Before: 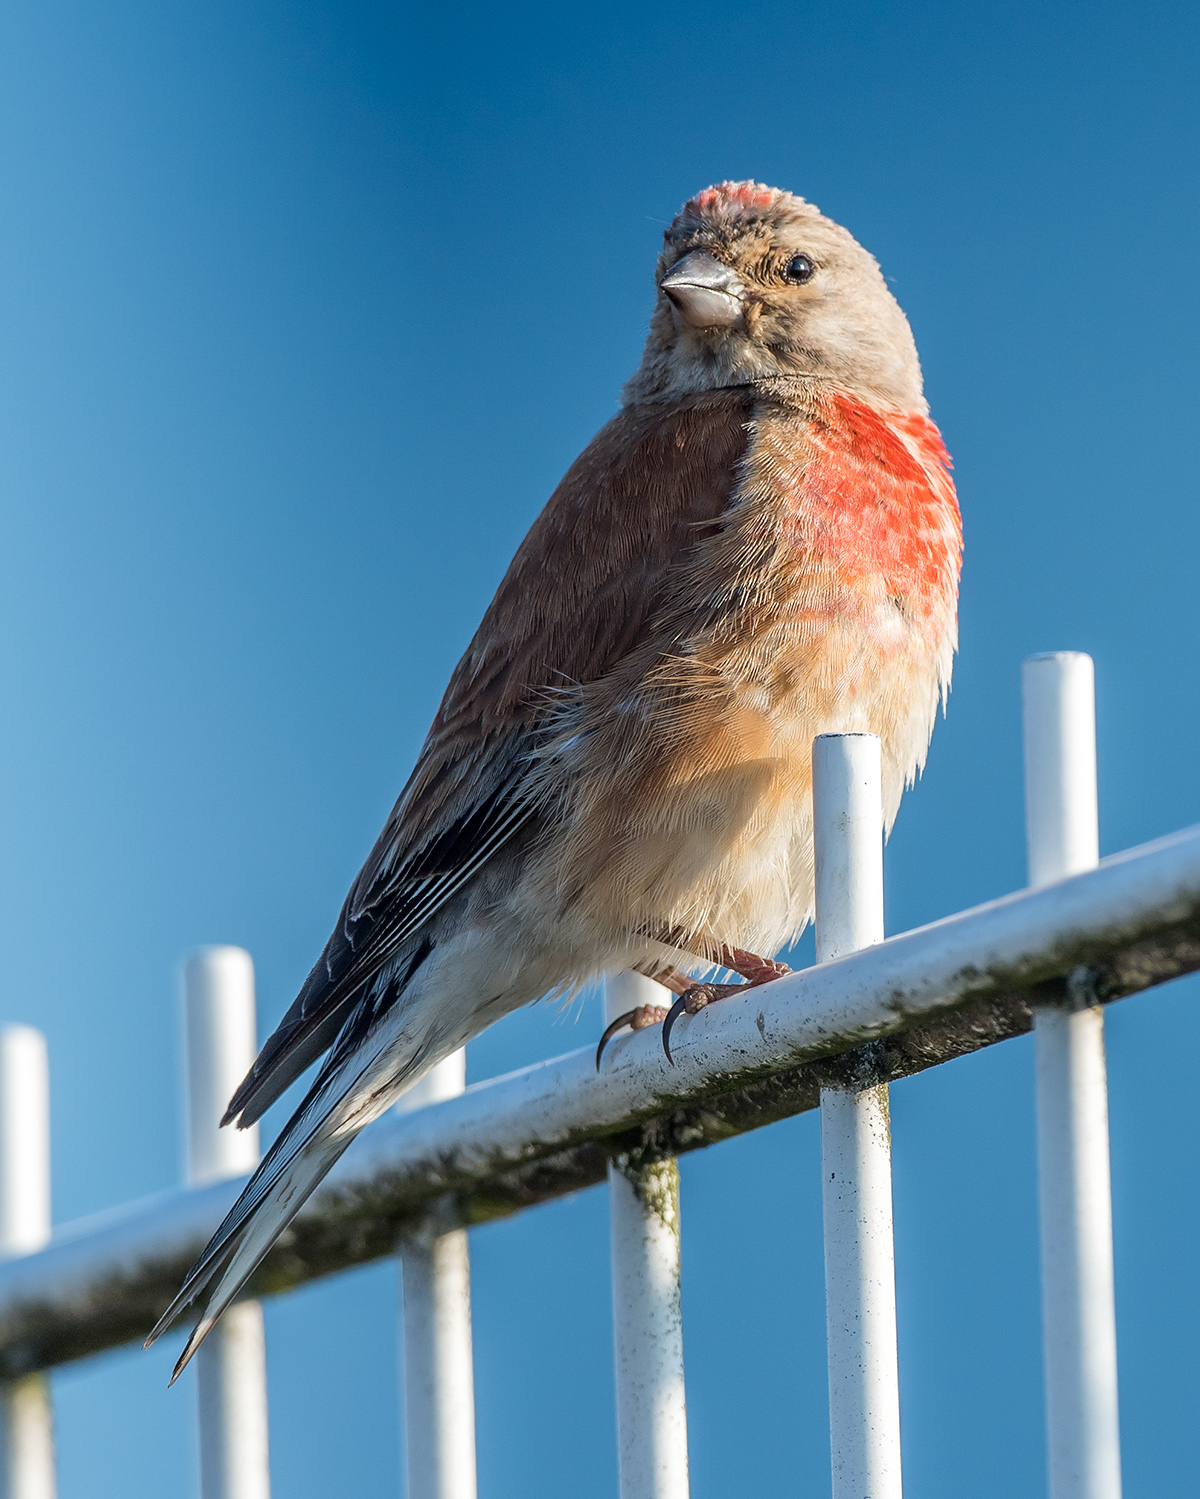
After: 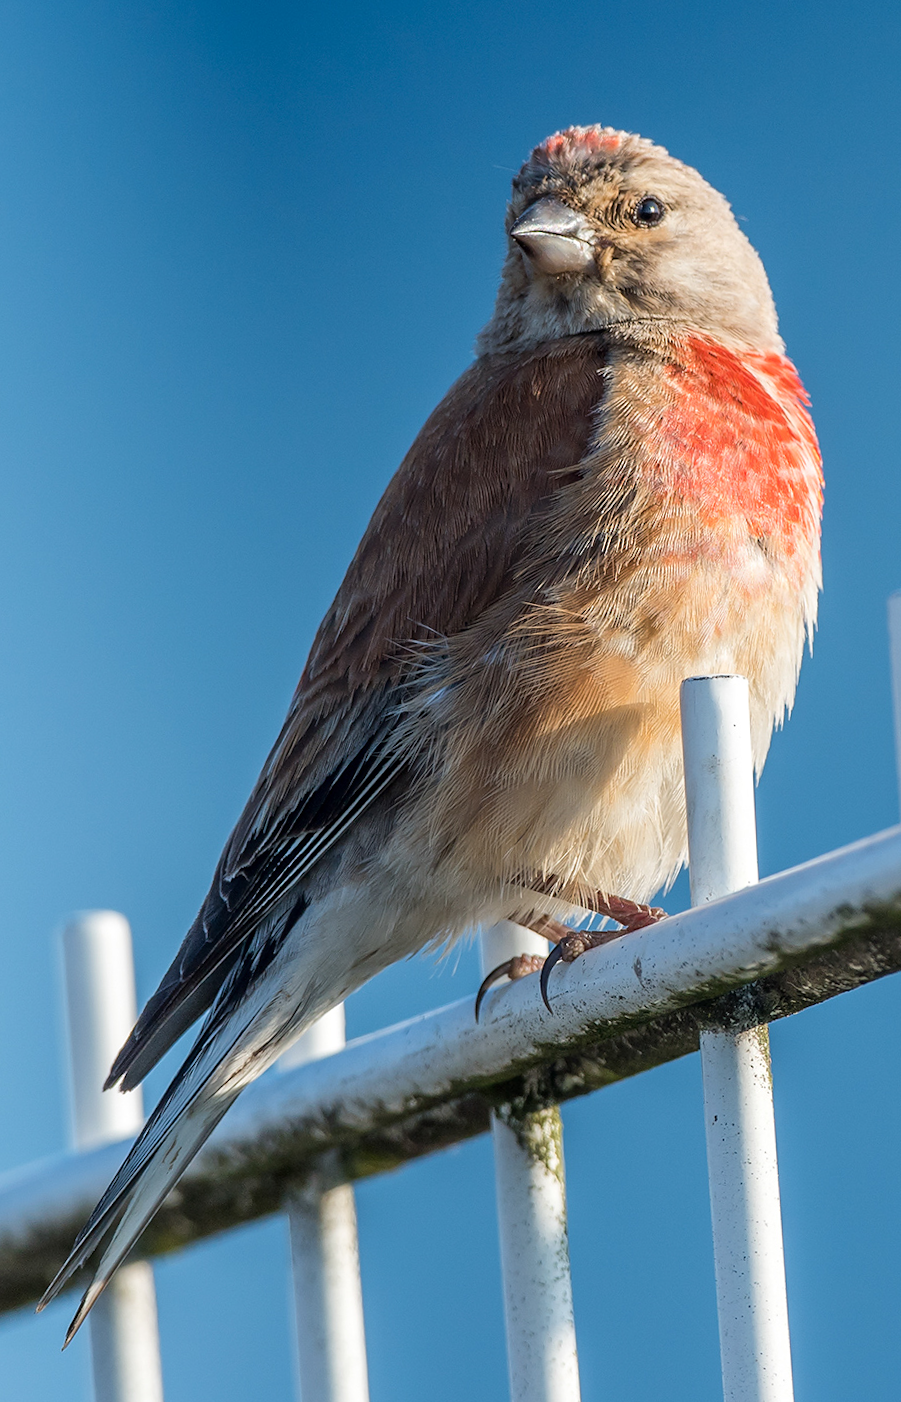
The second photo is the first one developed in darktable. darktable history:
crop: left 9.88%, right 12.664%
tone equalizer: on, module defaults
rotate and perspective: rotation -2.12°, lens shift (vertical) 0.009, lens shift (horizontal) -0.008, automatic cropping original format, crop left 0.036, crop right 0.964, crop top 0.05, crop bottom 0.959
